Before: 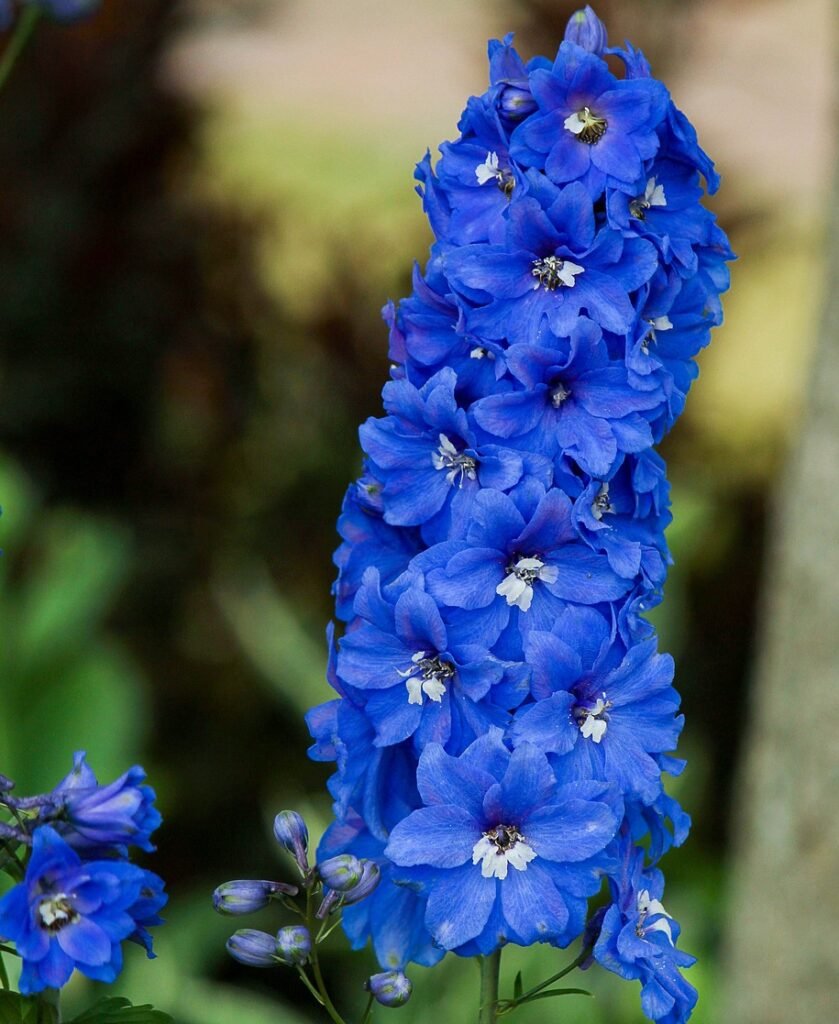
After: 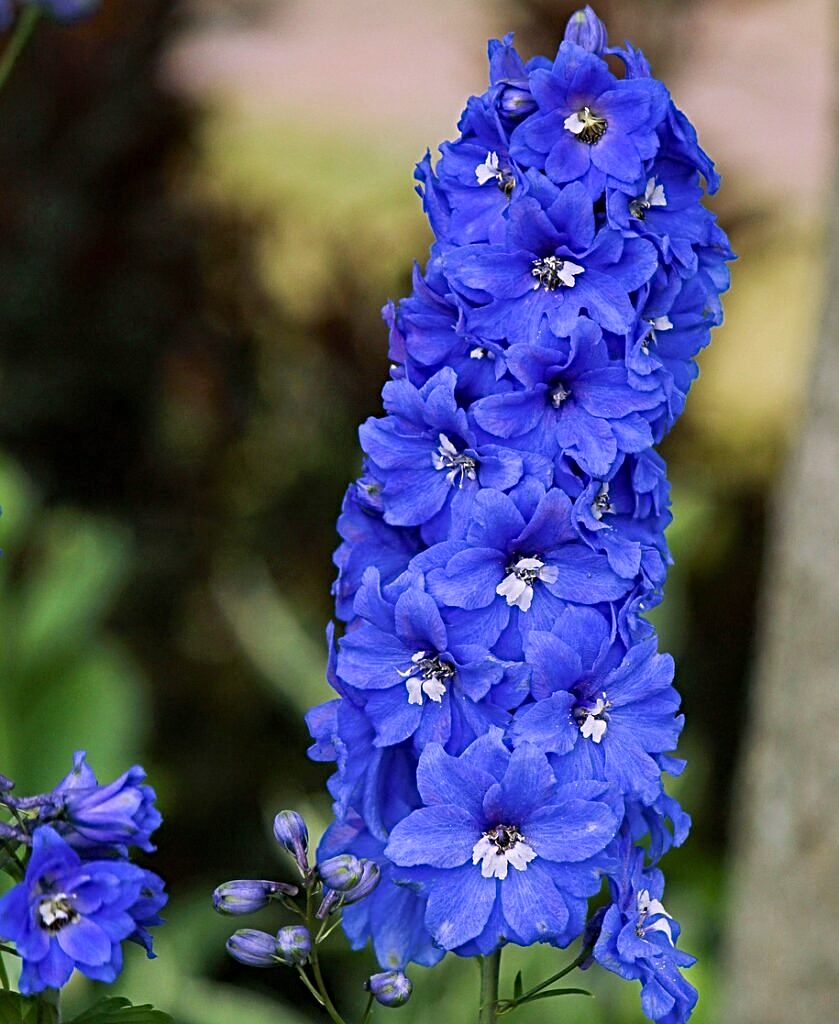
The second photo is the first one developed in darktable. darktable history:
sharpen: radius 4
color correction: highlights a* 12.23, highlights b* 5.41
white balance: red 0.931, blue 1.11
shadows and highlights: shadows 29.61, highlights -30.47, low approximation 0.01, soften with gaussian
